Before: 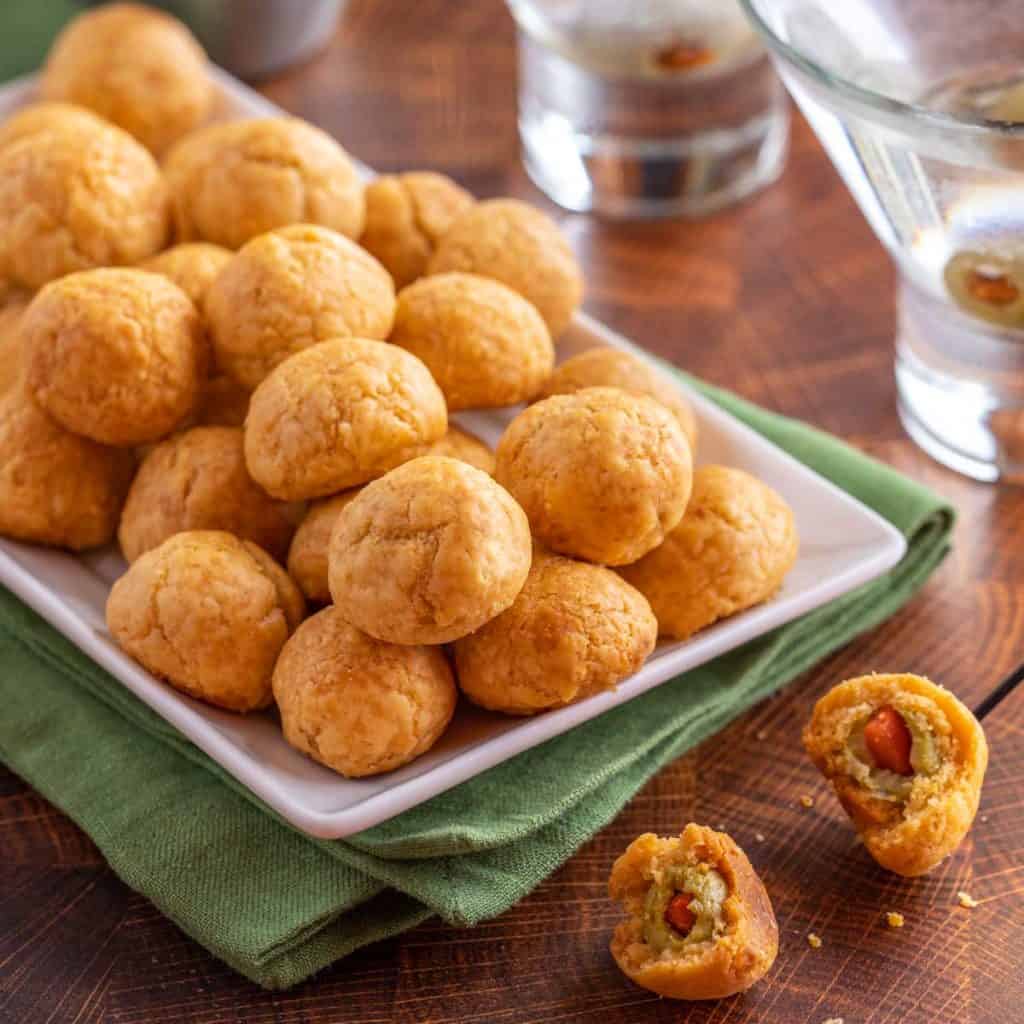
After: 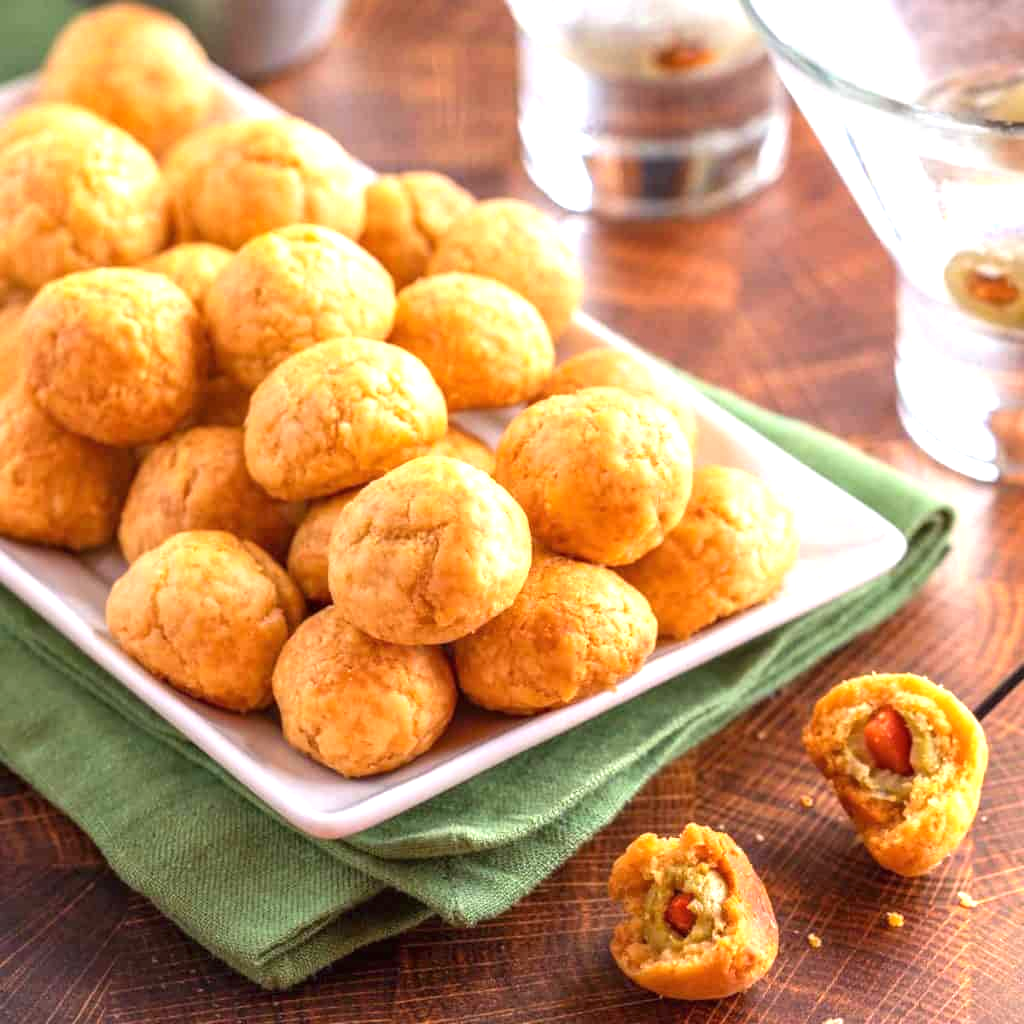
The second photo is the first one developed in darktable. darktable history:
exposure: black level correction 0, exposure 0.95 EV, compensate exposure bias true, compensate highlight preservation false
tone equalizer: on, module defaults
